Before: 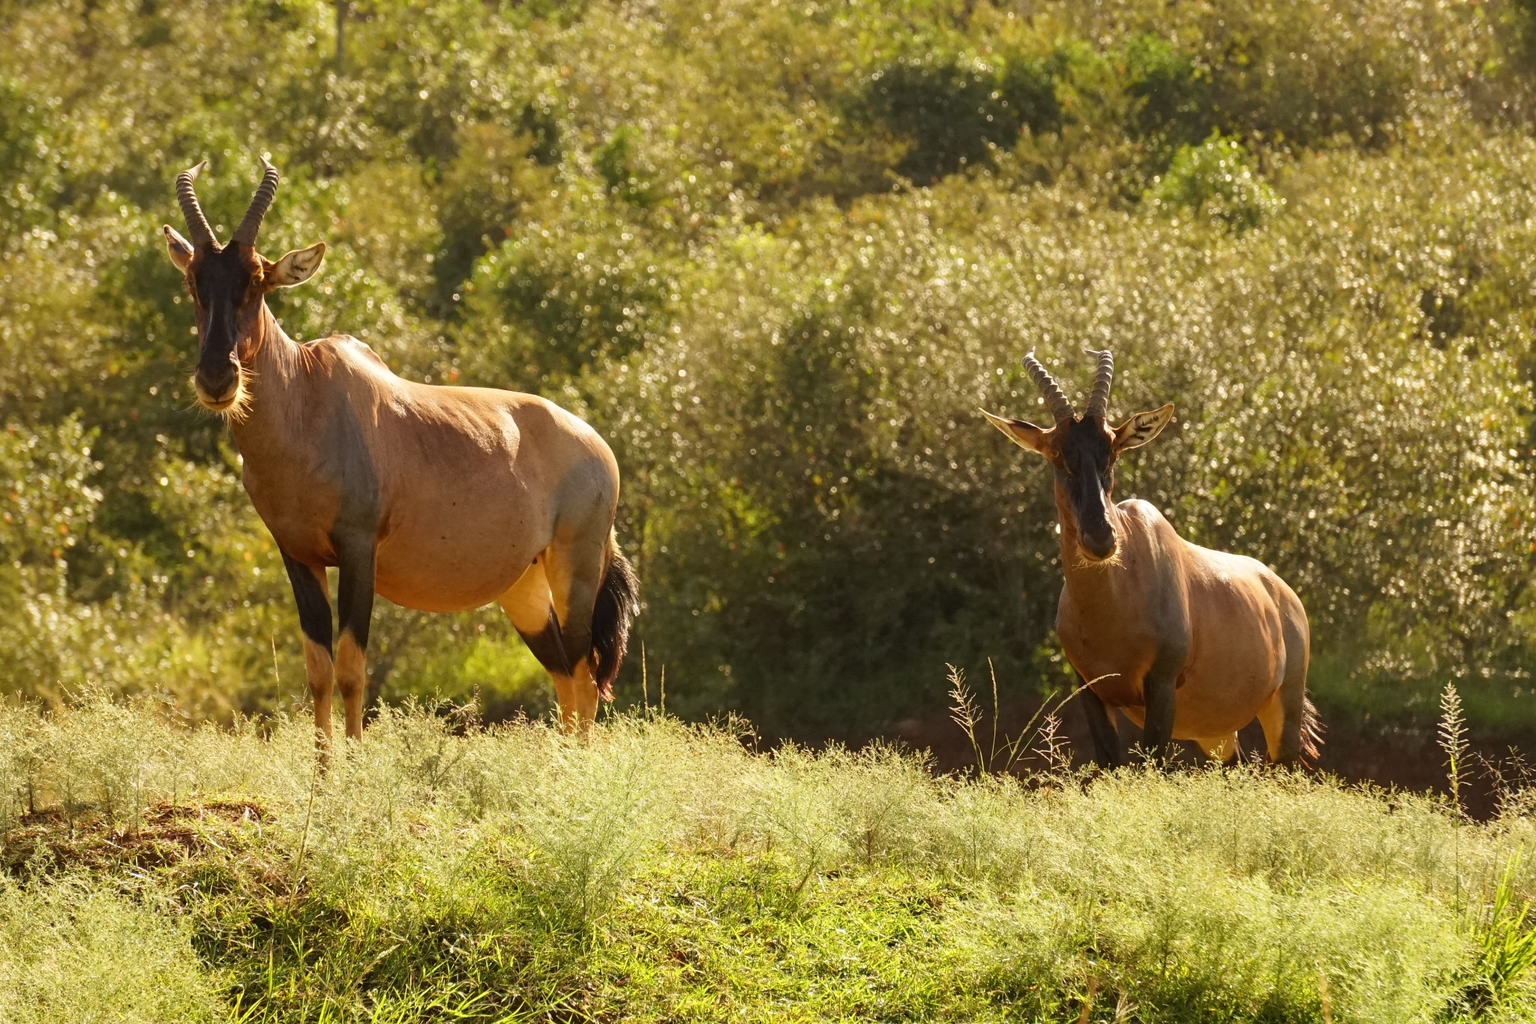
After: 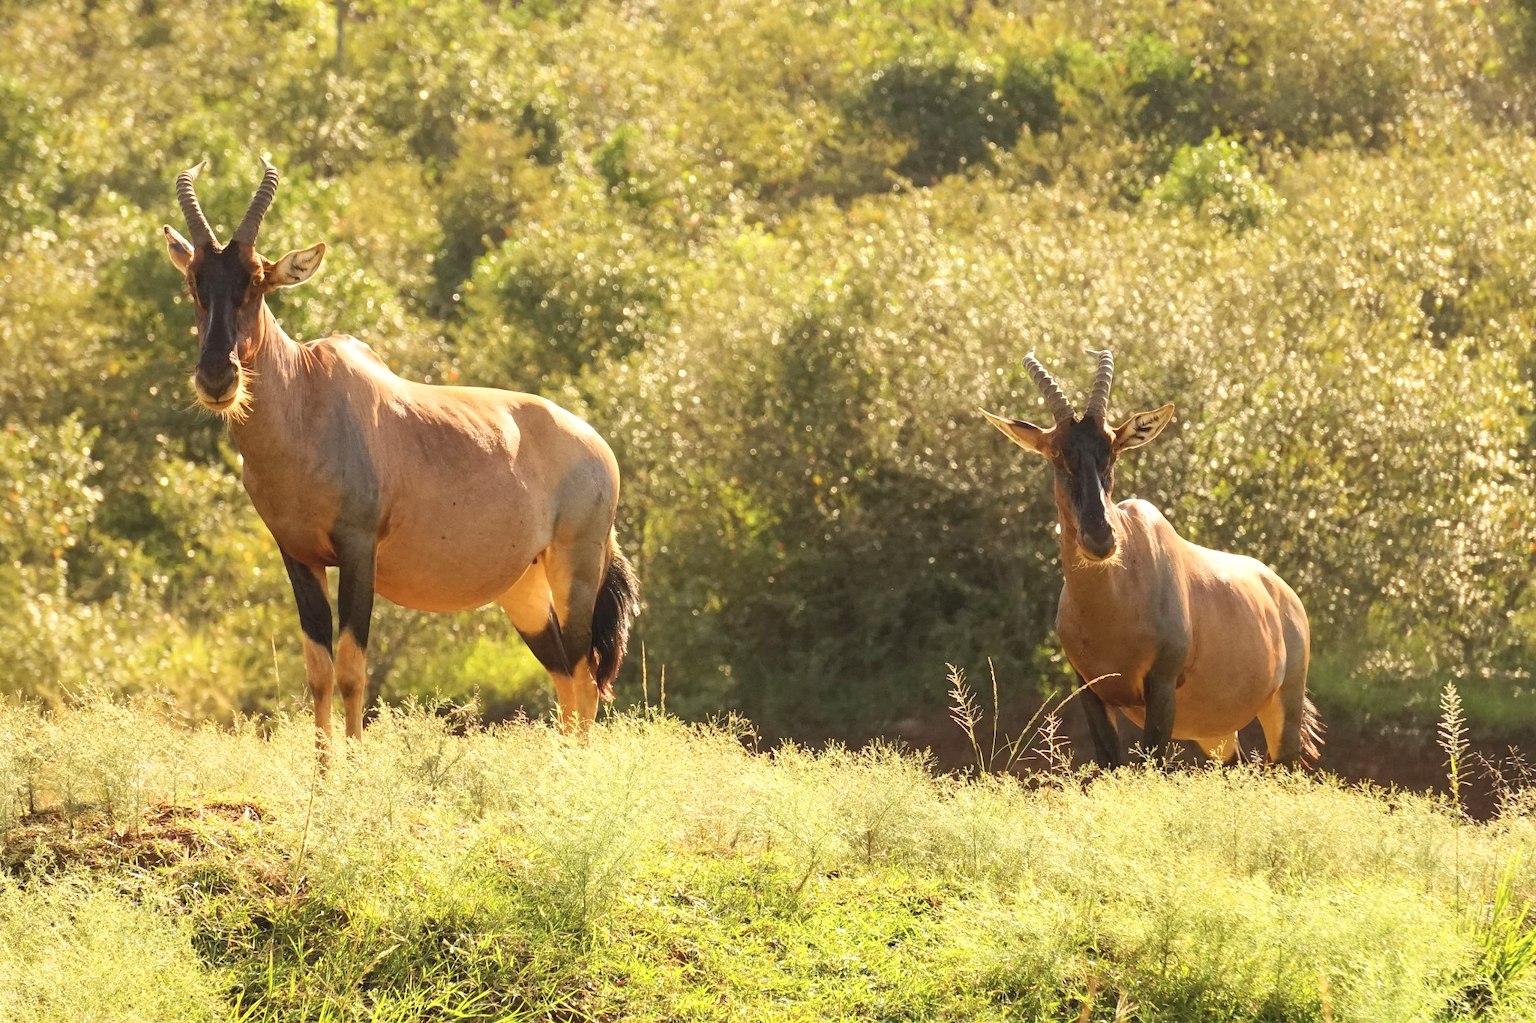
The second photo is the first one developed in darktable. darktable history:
contrast brightness saturation: contrast 0.14, brightness 0.21
exposure: exposure 0.2 EV, compensate highlight preservation false
